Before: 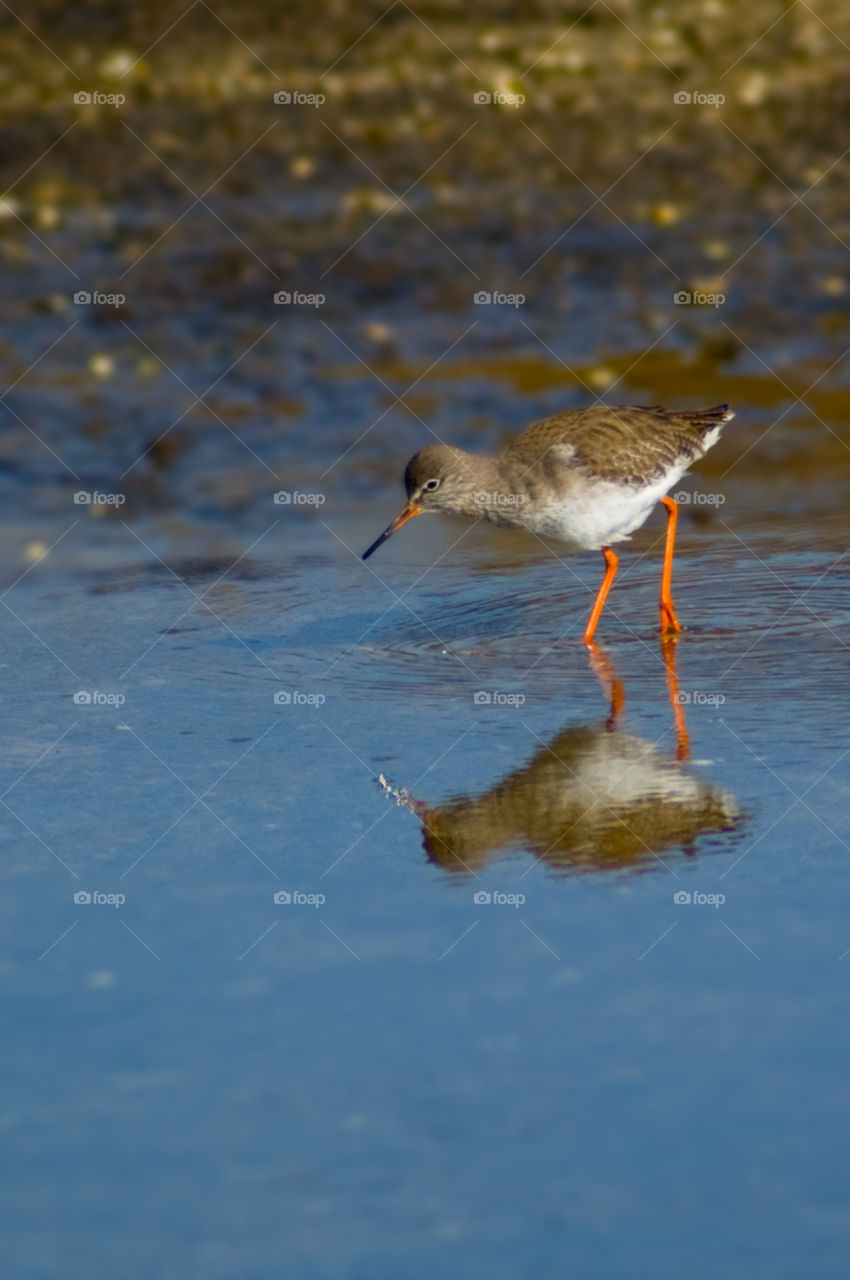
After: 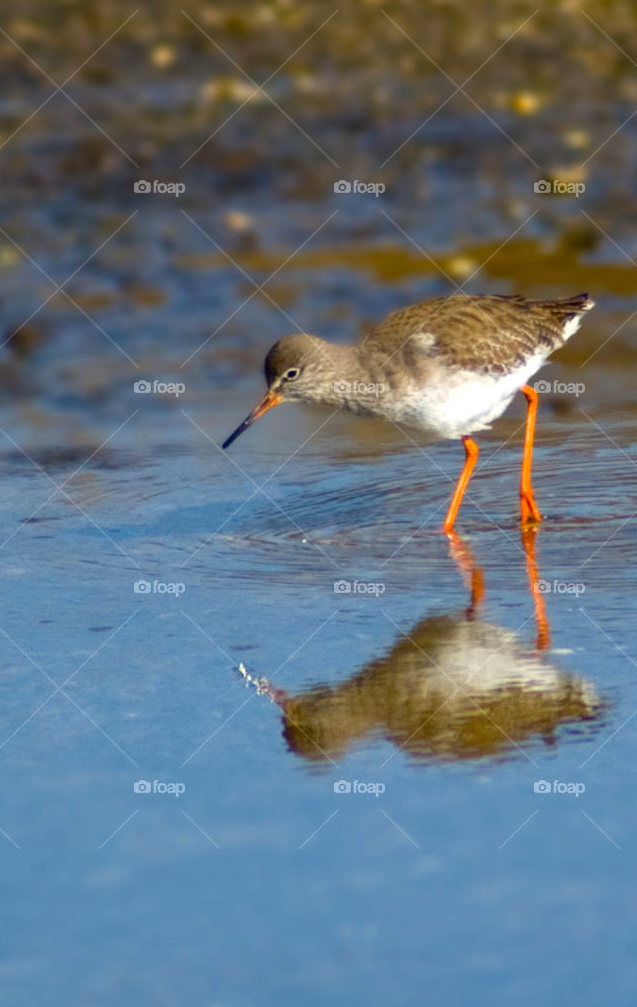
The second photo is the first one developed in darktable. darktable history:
exposure: exposure 0.555 EV, compensate highlight preservation false
crop: left 16.549%, top 8.725%, right 8.43%, bottom 12.538%
shadows and highlights: shadows 20.05, highlights -20.93, soften with gaussian
